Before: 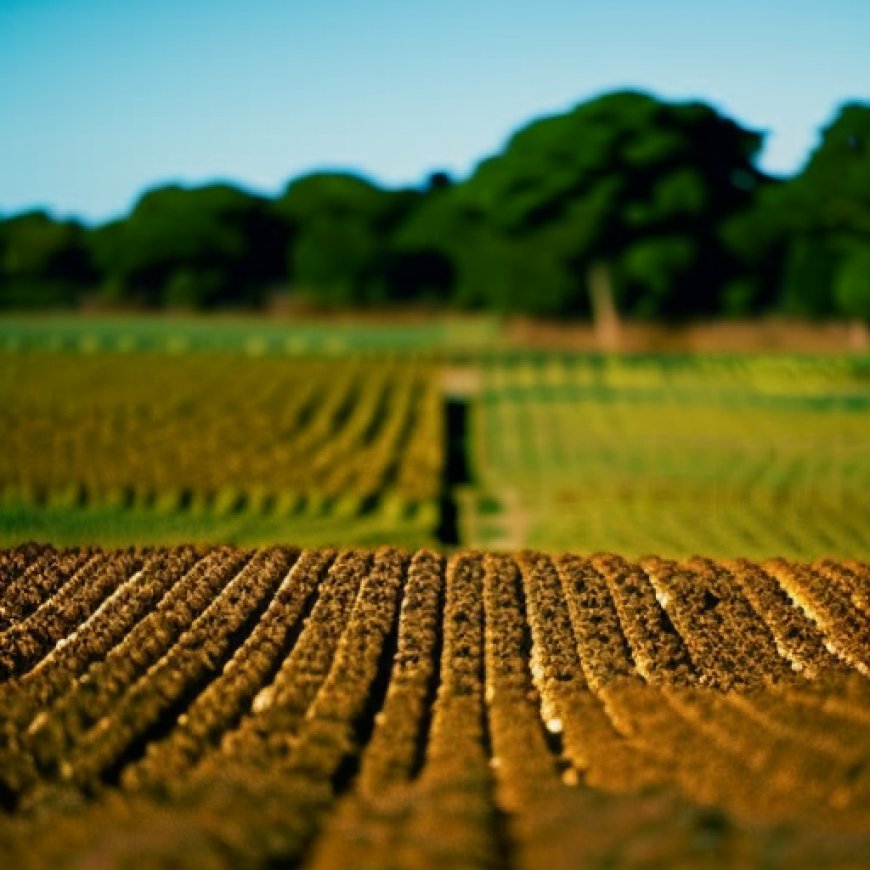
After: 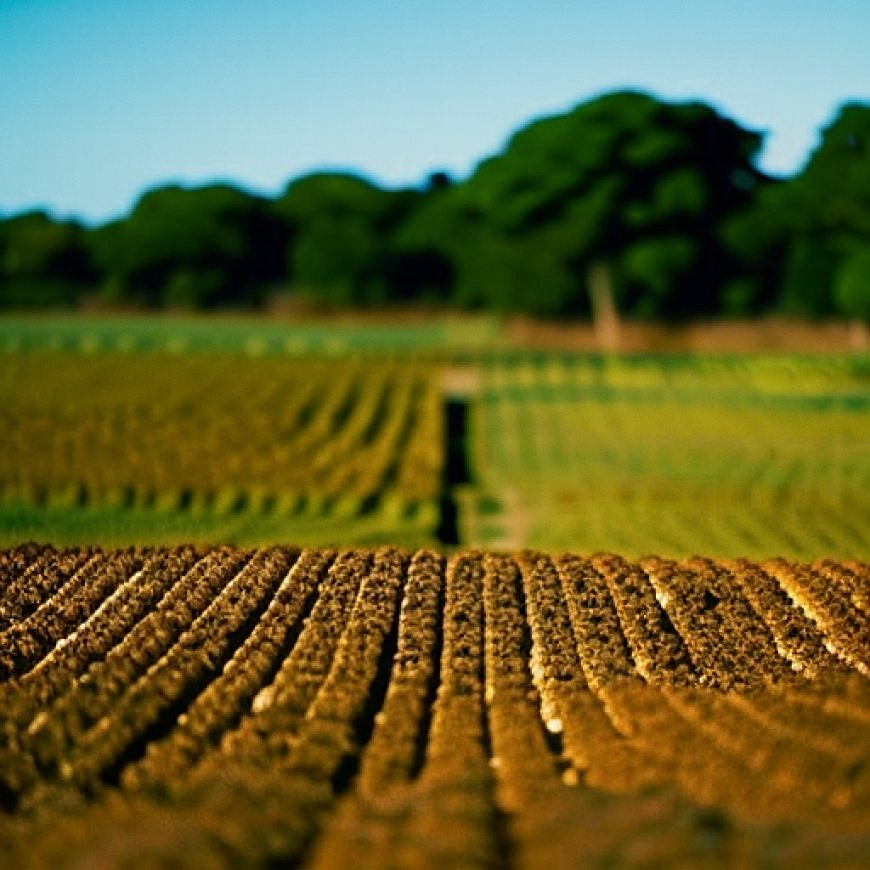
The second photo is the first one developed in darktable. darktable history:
sharpen: on, module defaults
grain: coarseness 0.09 ISO, strength 10%
